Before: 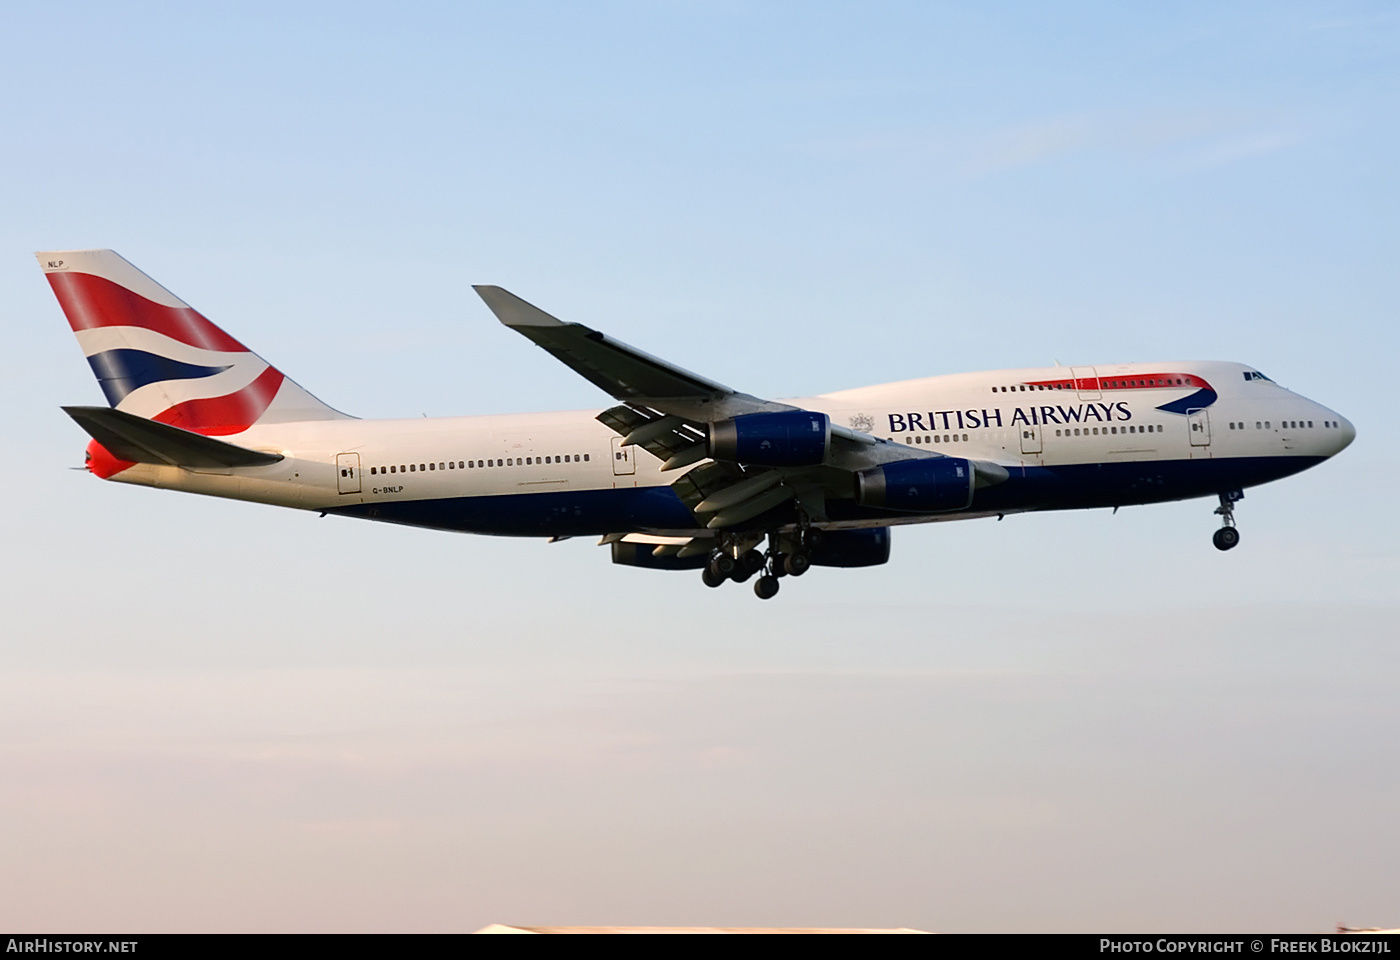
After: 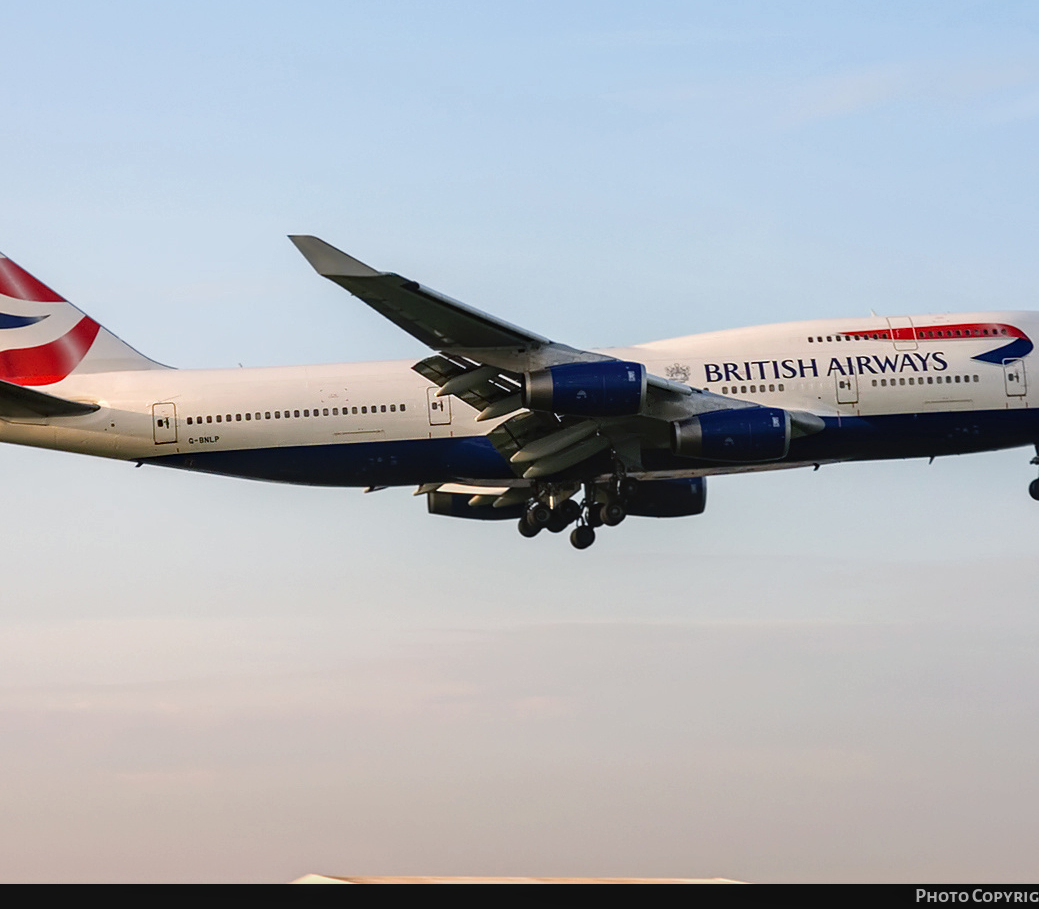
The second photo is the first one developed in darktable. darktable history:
local contrast: on, module defaults
crop and rotate: left 13.15%, top 5.251%, right 12.609%
